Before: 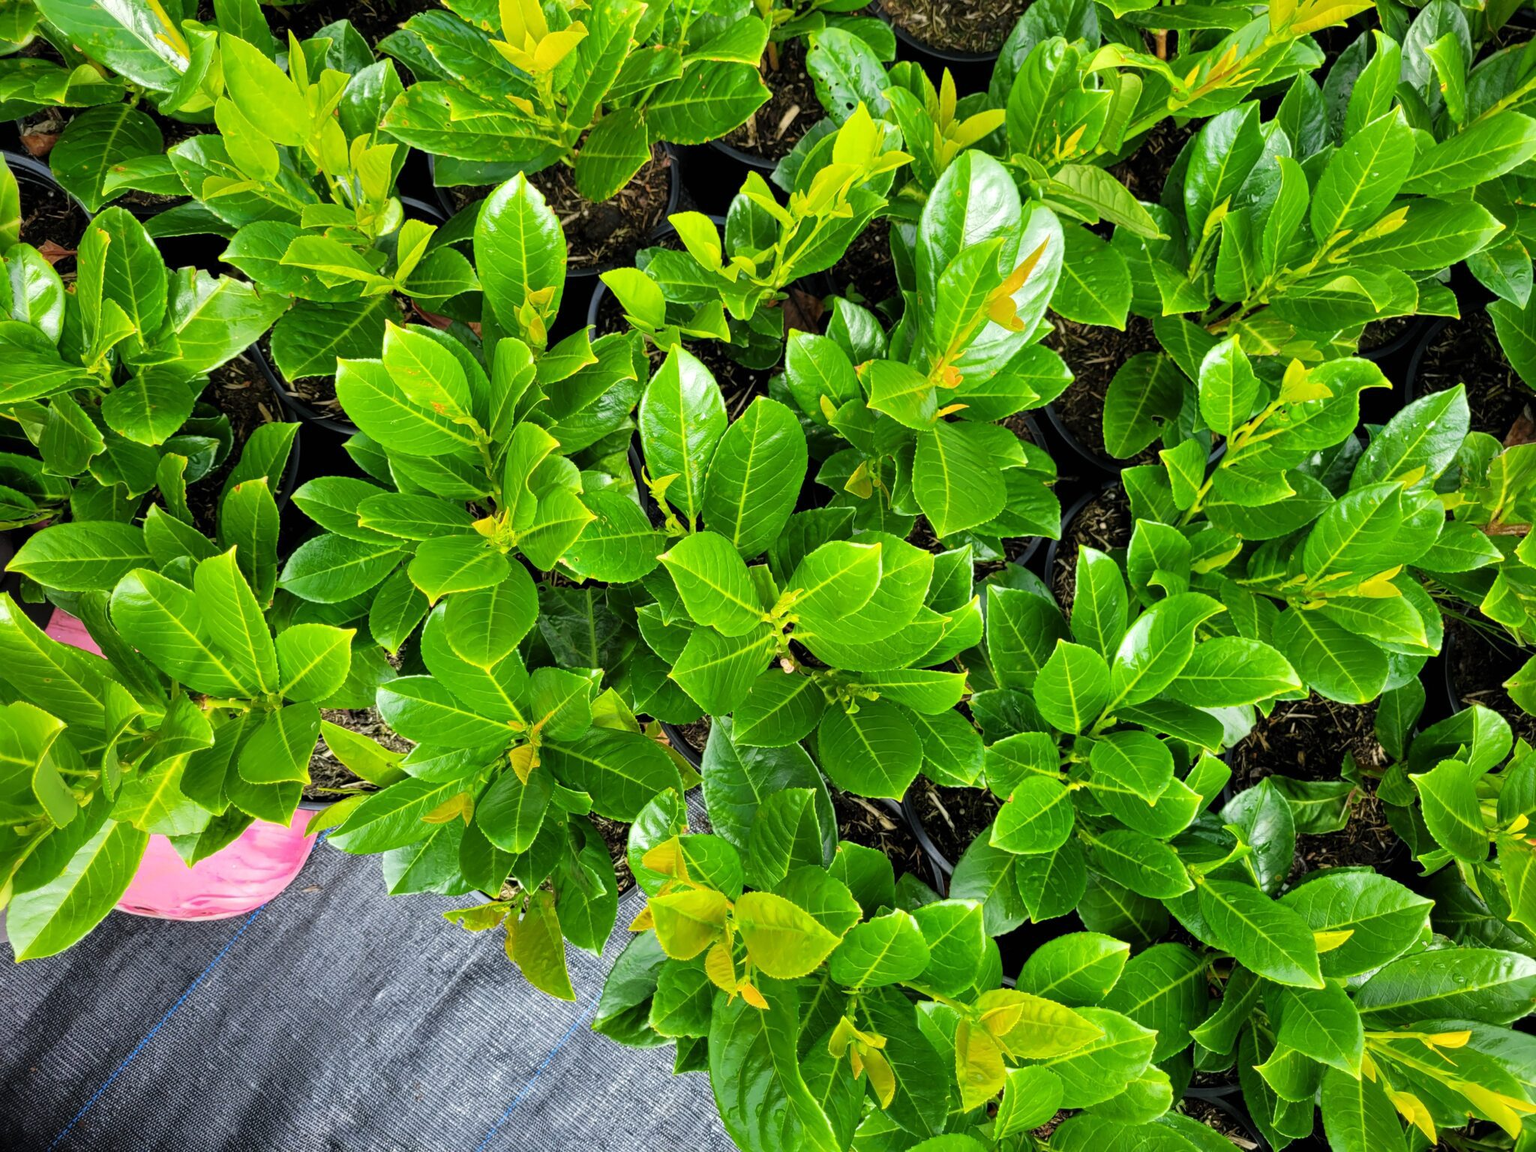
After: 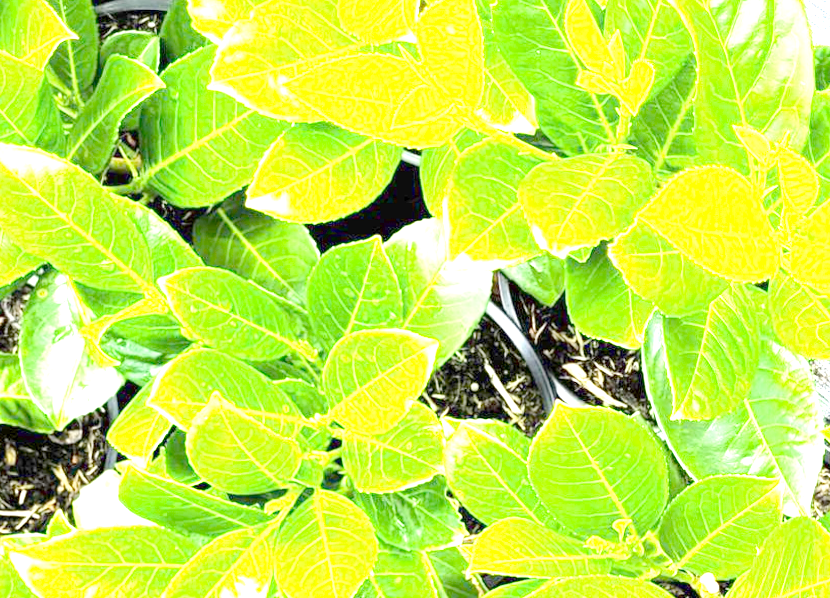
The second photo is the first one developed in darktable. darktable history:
orientation "rotate by 180 degrees": orientation rotate 180°
crop: left 15.452%, top 5.459%, right 43.956%, bottom 56.62%
tone equalizer "contrast tone curve: medium": -8 EV -0.75 EV, -7 EV -0.7 EV, -6 EV -0.6 EV, -5 EV -0.4 EV, -3 EV 0.4 EV, -2 EV 0.6 EV, -1 EV 0.7 EV, +0 EV 0.75 EV, edges refinement/feathering 500, mask exposure compensation -1.57 EV, preserve details no
exposure: exposure 0.766 EV
rotate and perspective: lens shift (horizontal) -0.055, automatic cropping off
